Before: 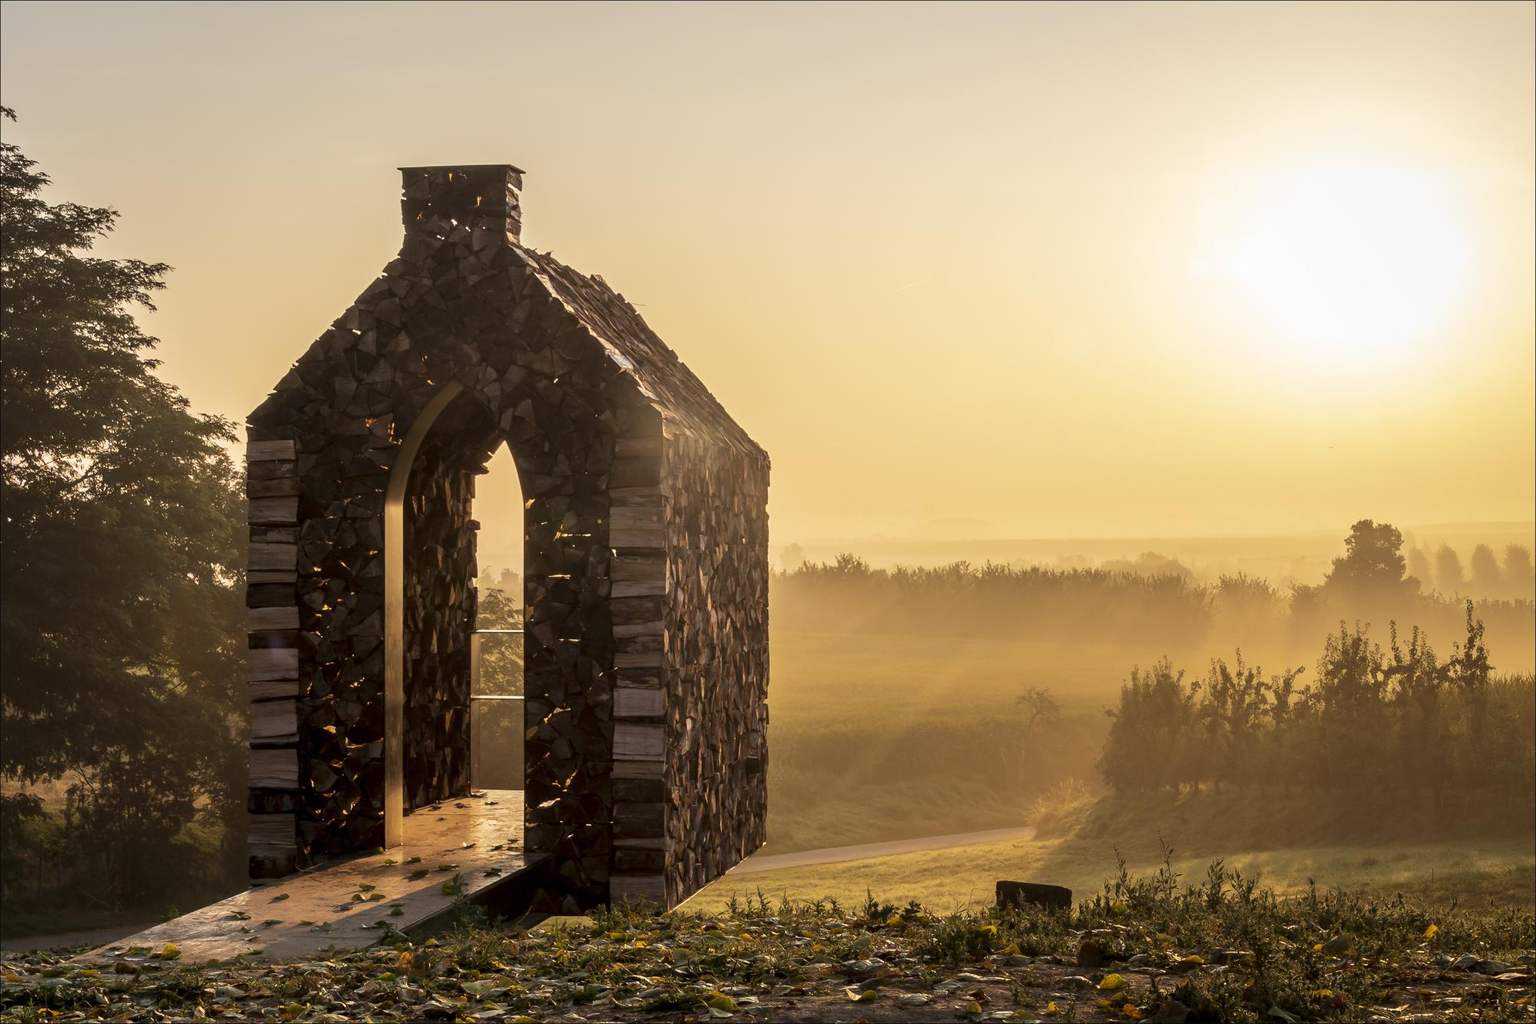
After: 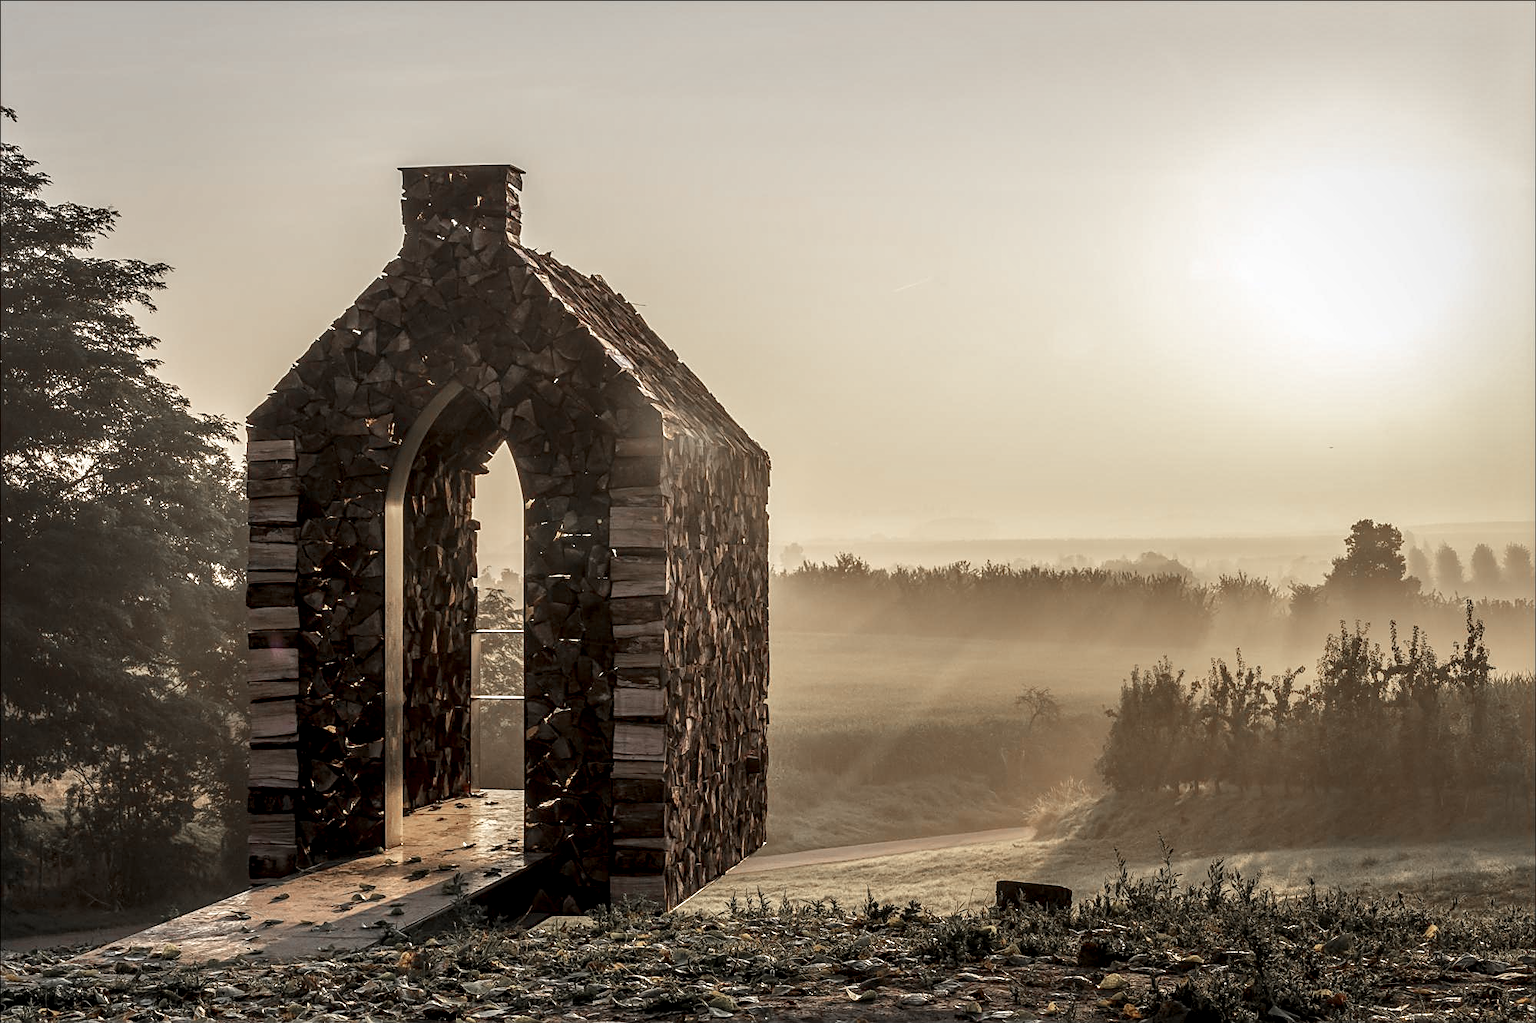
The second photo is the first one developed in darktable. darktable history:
sharpen: on, module defaults
tone equalizer: on, module defaults
color zones: curves: ch1 [(0, 0.708) (0.088, 0.648) (0.245, 0.187) (0.429, 0.326) (0.571, 0.498) (0.714, 0.5) (0.857, 0.5) (1, 0.708)]
local contrast: highlights 20%, detail 150%
